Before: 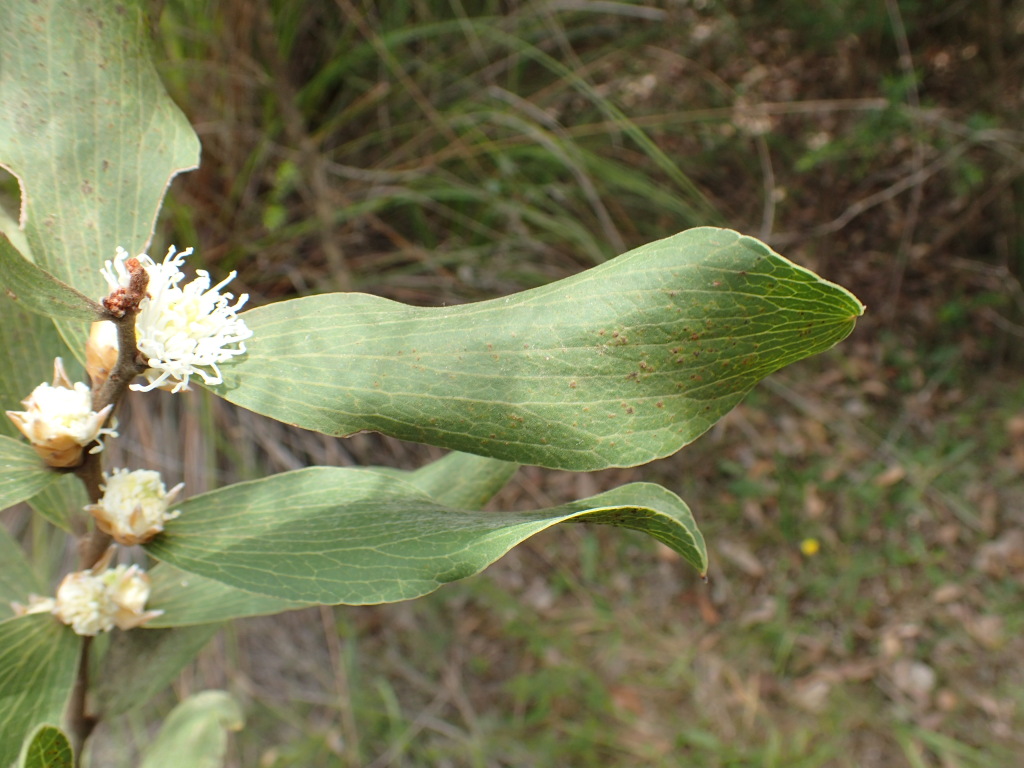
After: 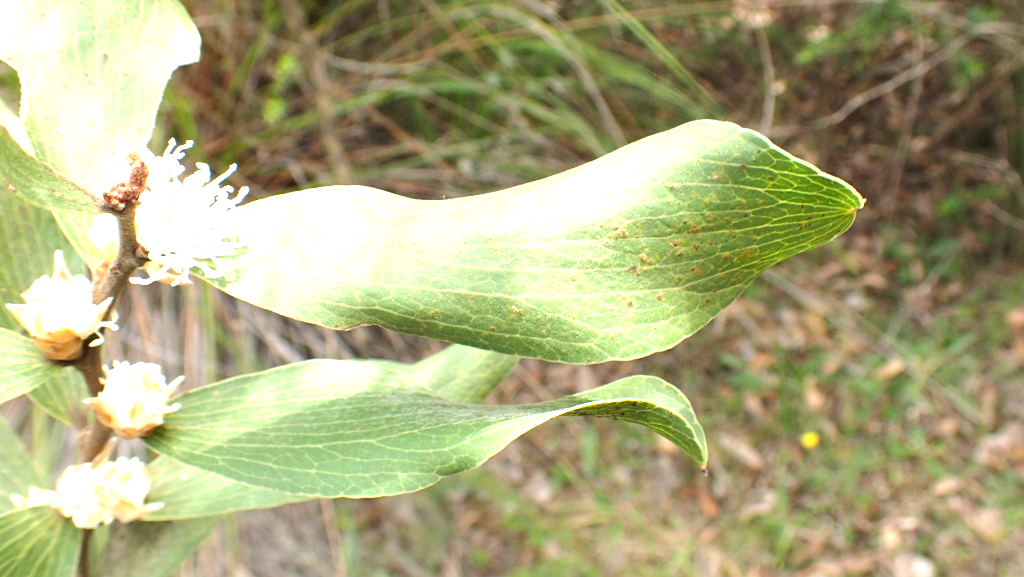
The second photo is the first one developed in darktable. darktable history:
exposure: black level correction 0.001, exposure 1.322 EV, compensate highlight preservation false
crop: top 14.013%, bottom 10.767%
